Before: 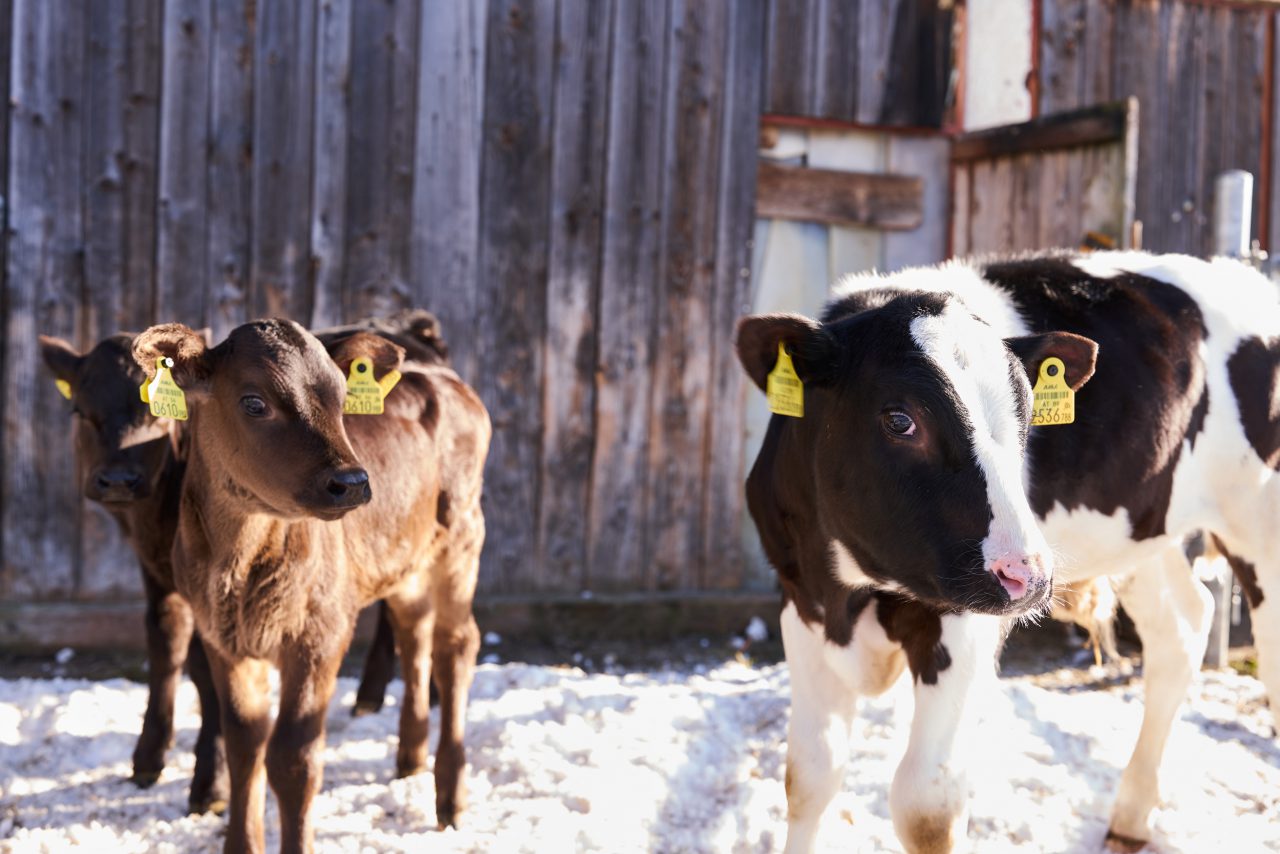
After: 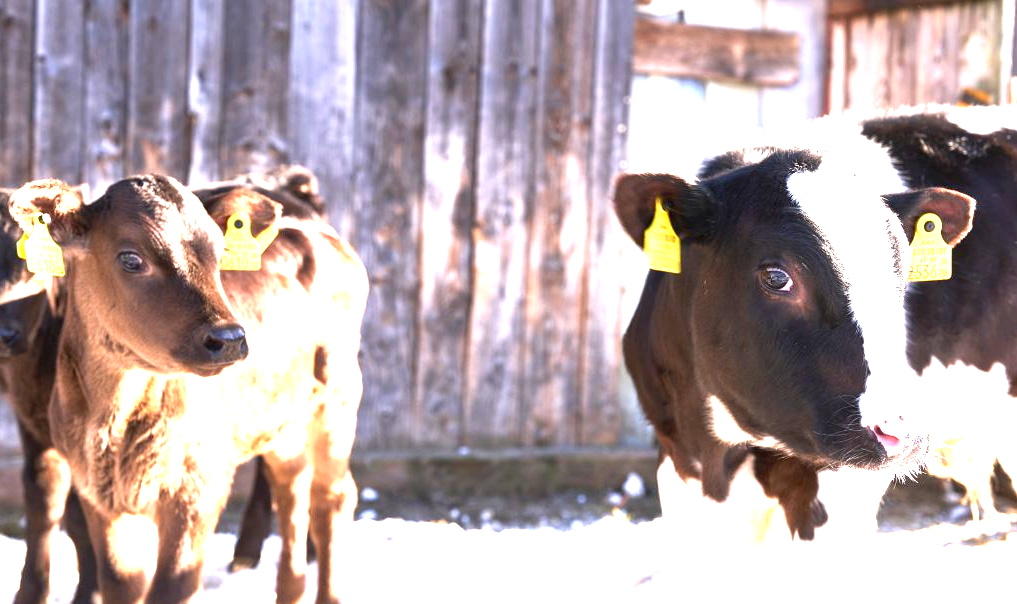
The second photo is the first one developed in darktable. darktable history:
tone equalizer: edges refinement/feathering 500, mask exposure compensation -1.57 EV, preserve details no
exposure: black level correction 0, exposure 1.92 EV, compensate highlight preservation false
crop: left 9.634%, top 16.898%, right 10.839%, bottom 12.297%
